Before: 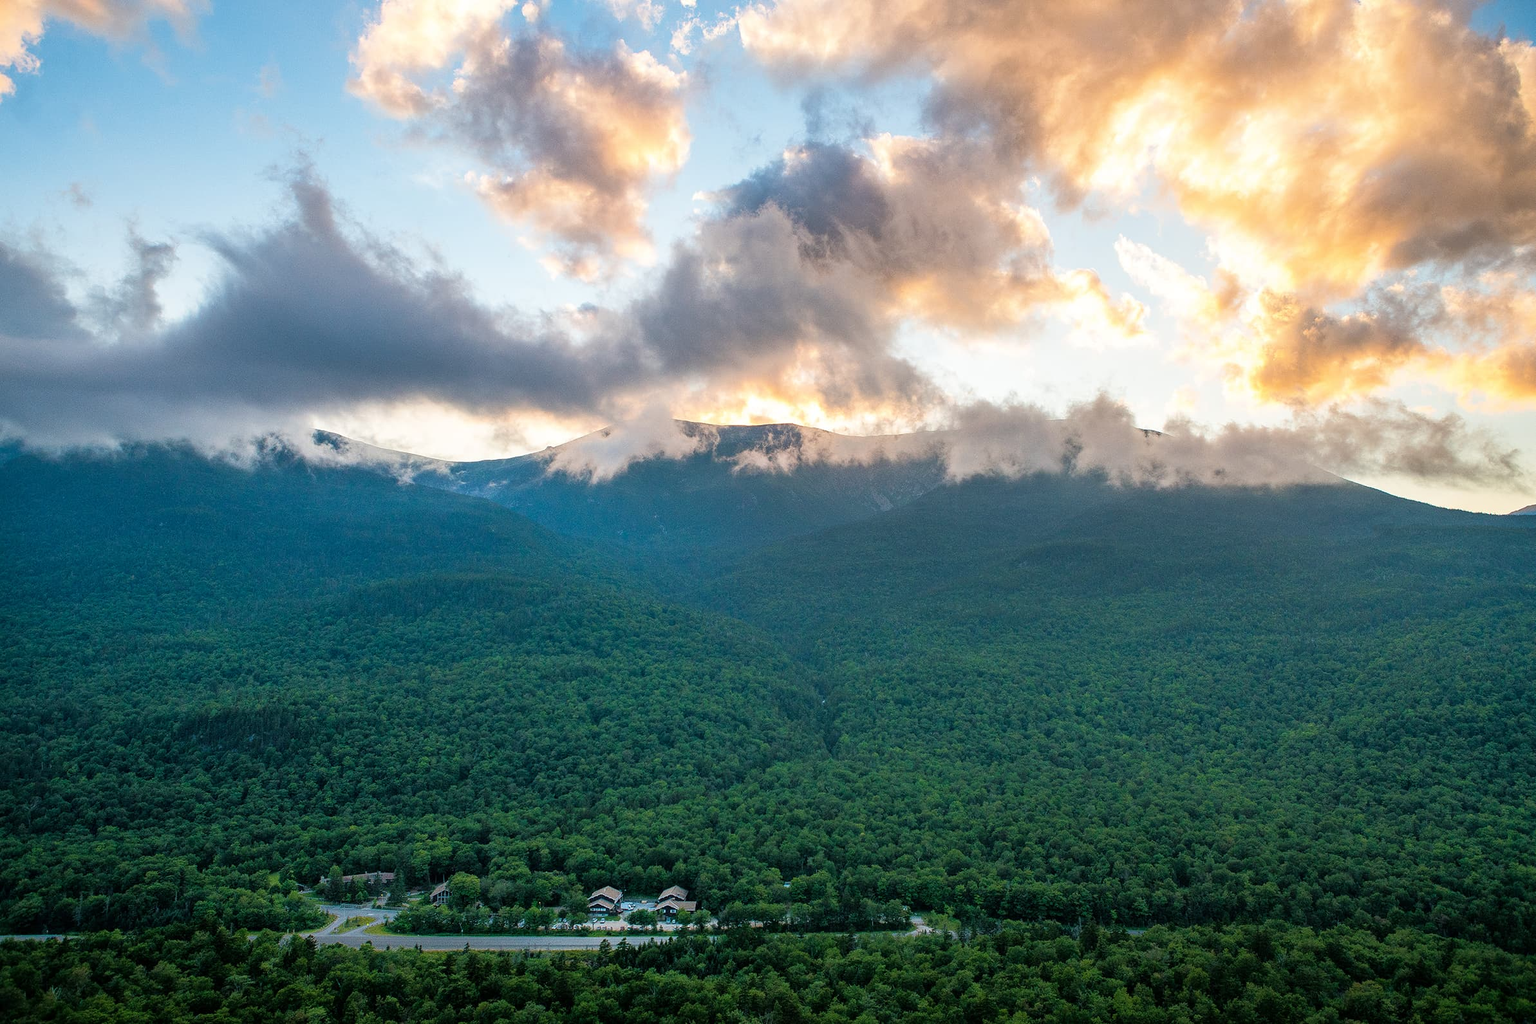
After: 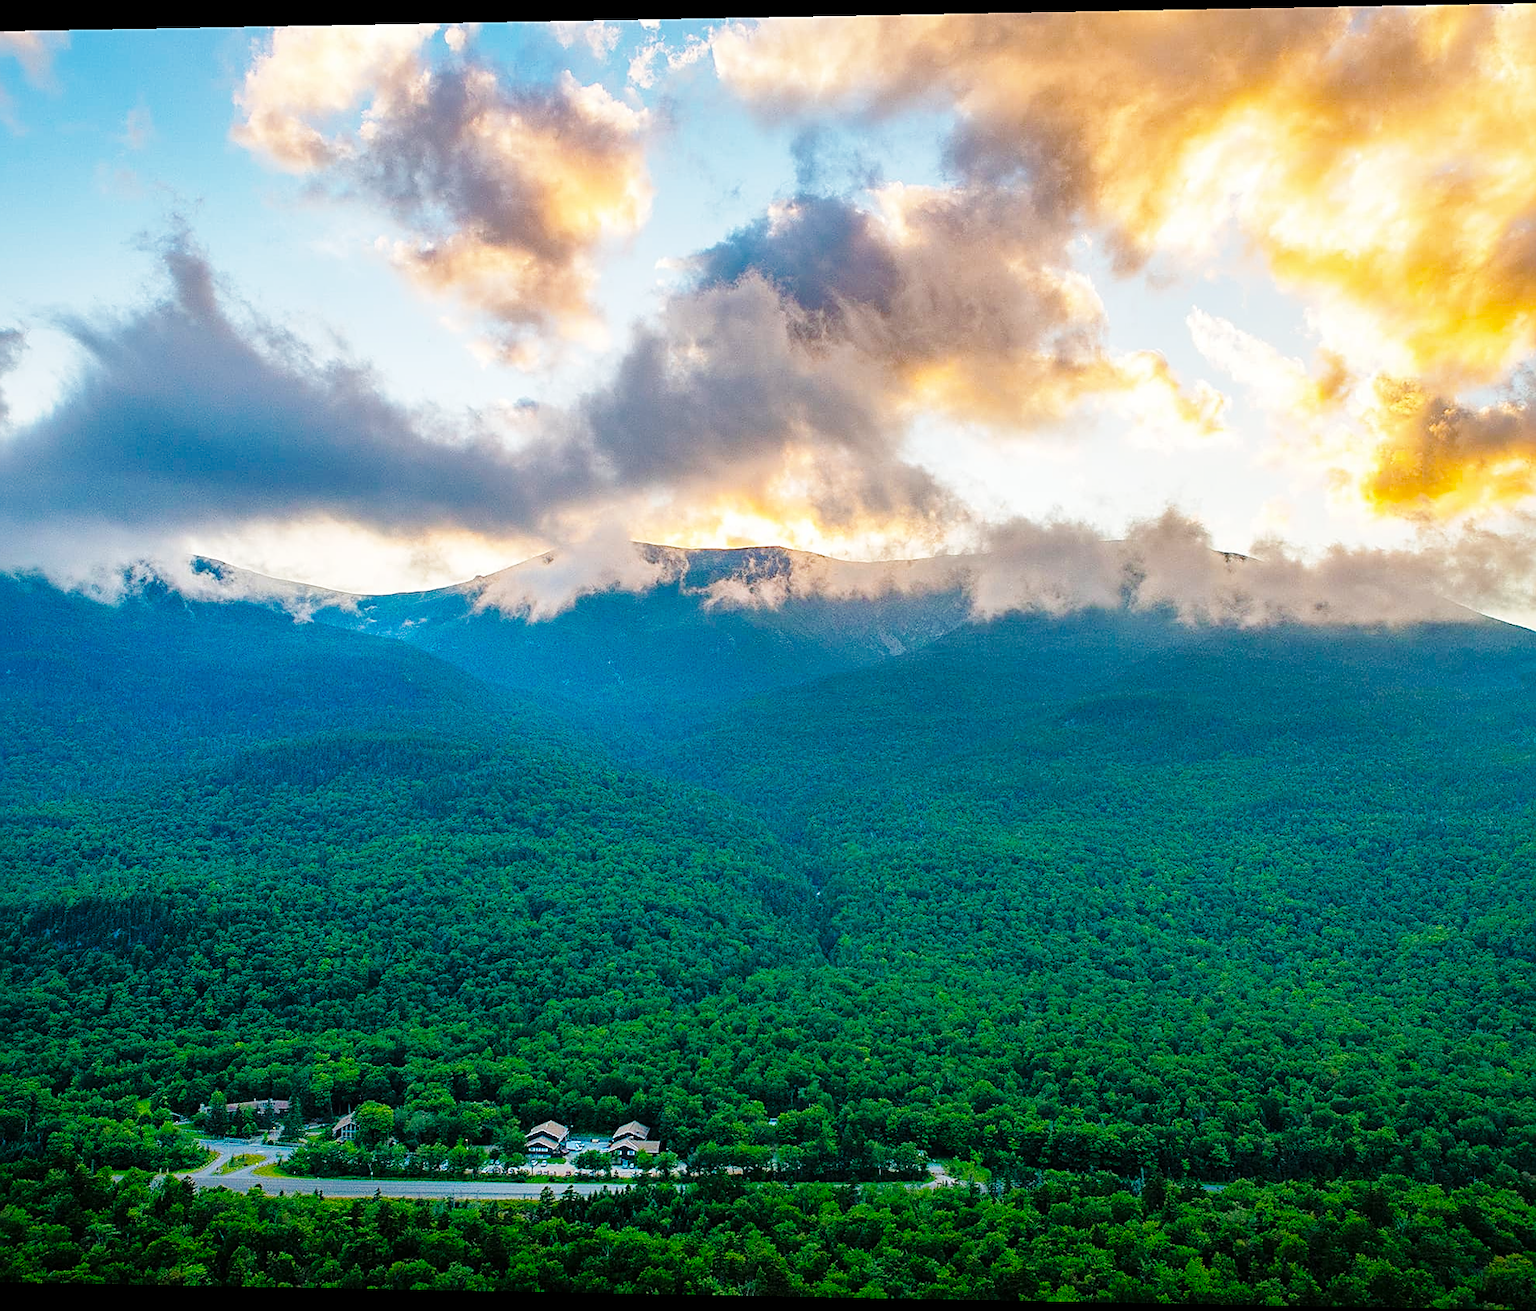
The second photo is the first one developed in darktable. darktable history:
base curve: curves: ch0 [(0, 0) (0.036, 0.025) (0.121, 0.166) (0.206, 0.329) (0.605, 0.79) (1, 1)], preserve colors none
color contrast: green-magenta contrast 1.1, blue-yellow contrast 1.1, unbound 0
rotate and perspective: lens shift (horizontal) -0.055, automatic cropping off
crop and rotate: left 9.597%, right 10.195%
color balance: output saturation 120%
sharpen: on, module defaults
shadows and highlights: on, module defaults
